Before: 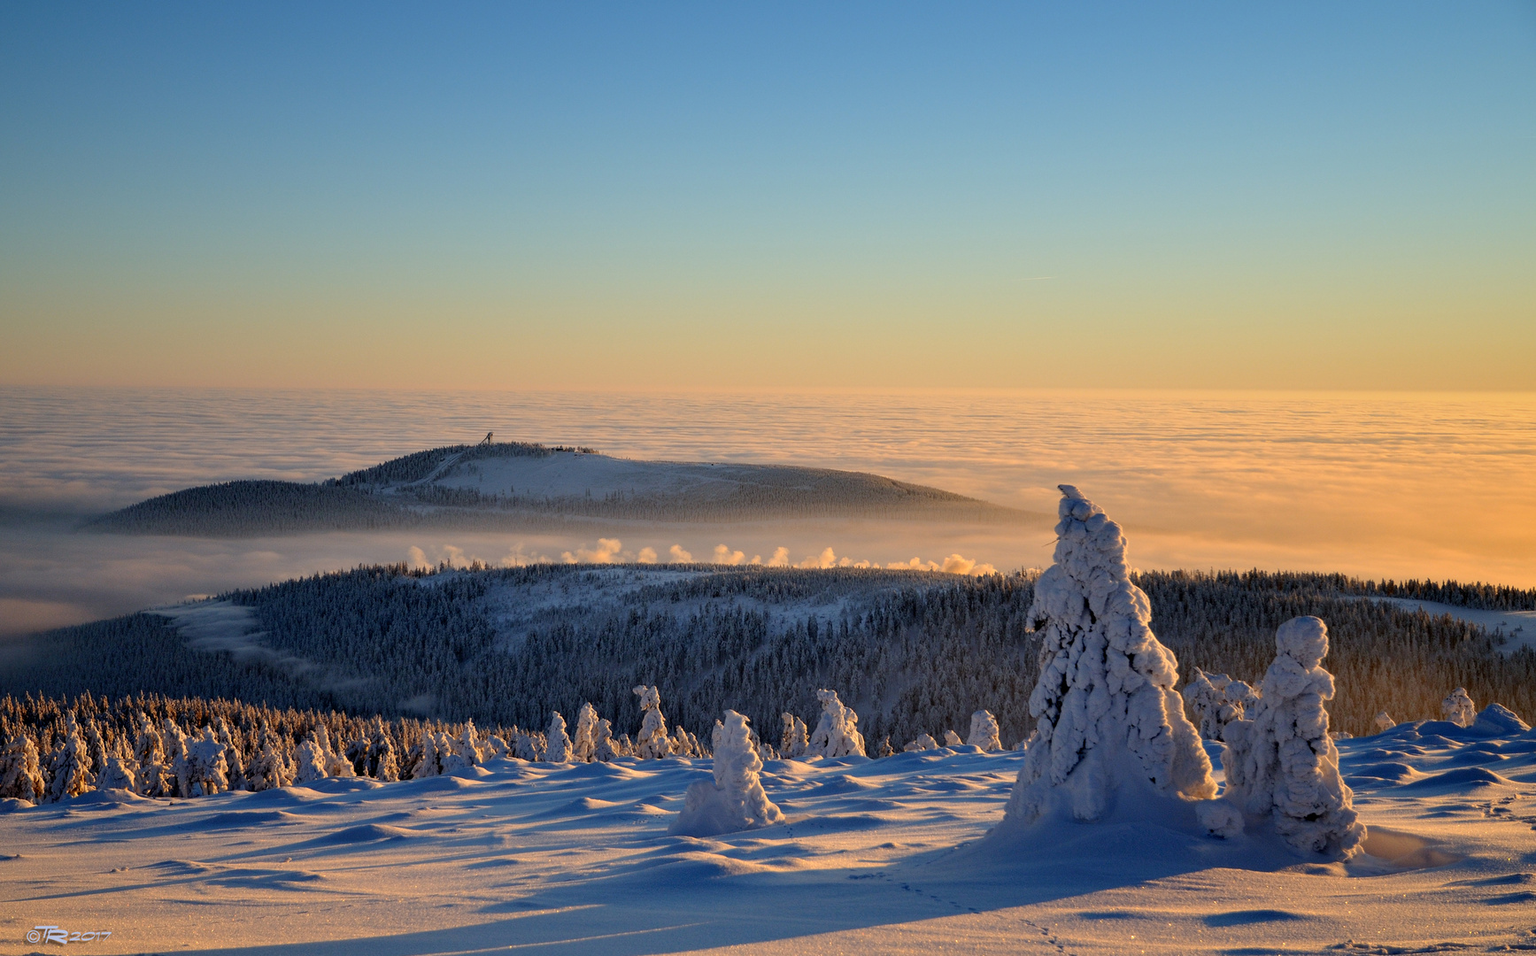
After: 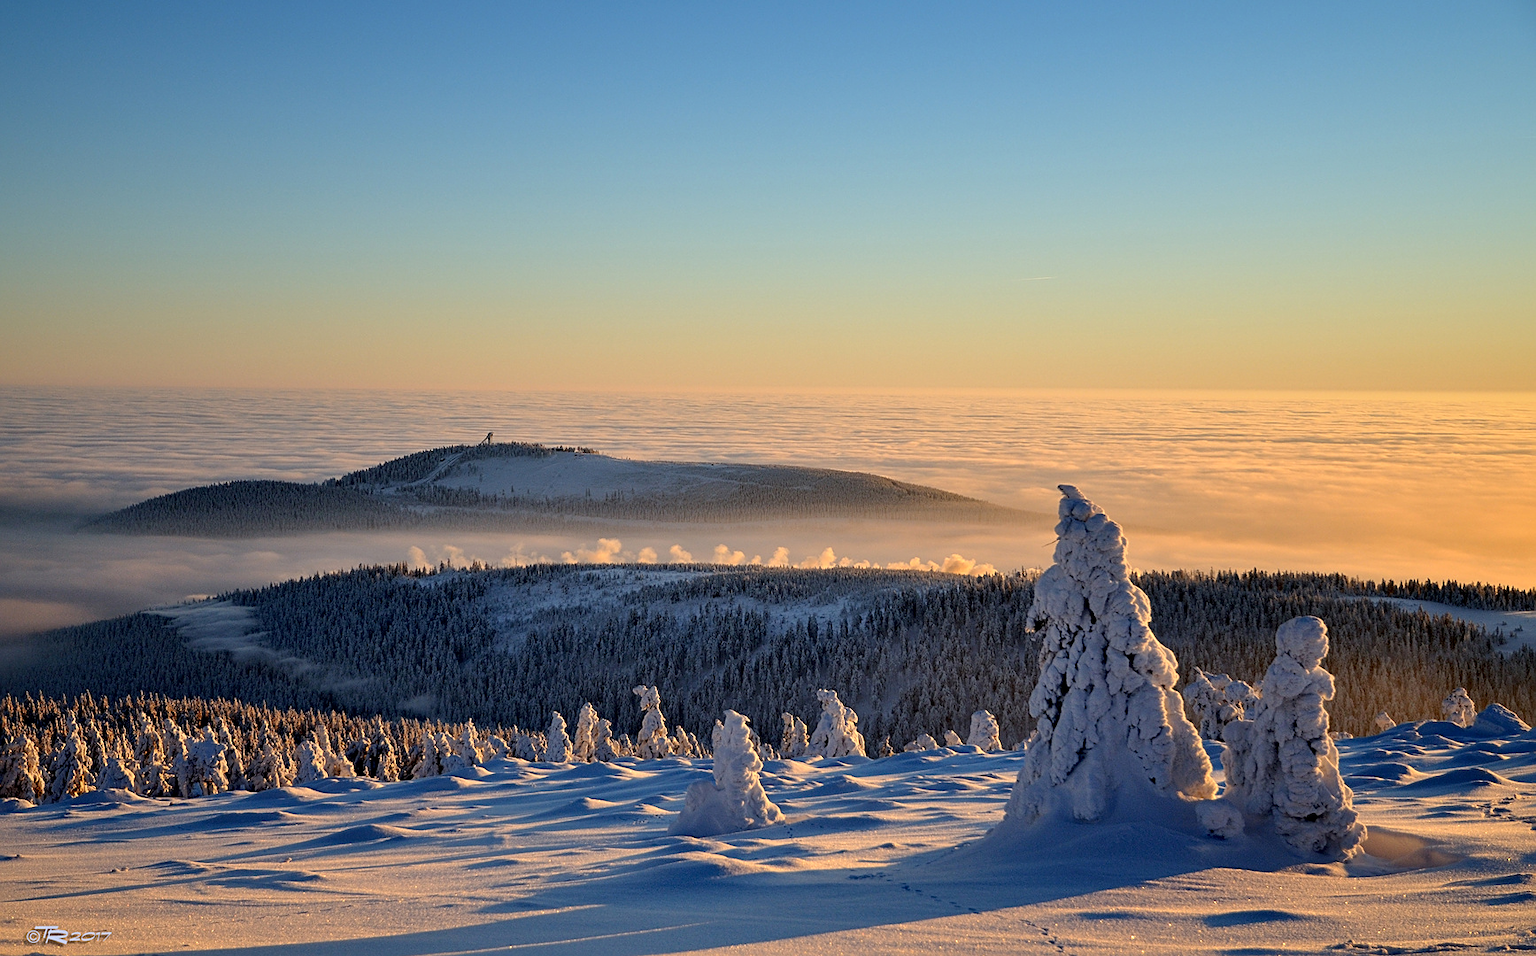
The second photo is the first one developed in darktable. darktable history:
local contrast: mode bilateral grid, contrast 20, coarseness 50, detail 120%, midtone range 0.2
sharpen: on, module defaults
exposure: exposure 0.081 EV, compensate highlight preservation false
